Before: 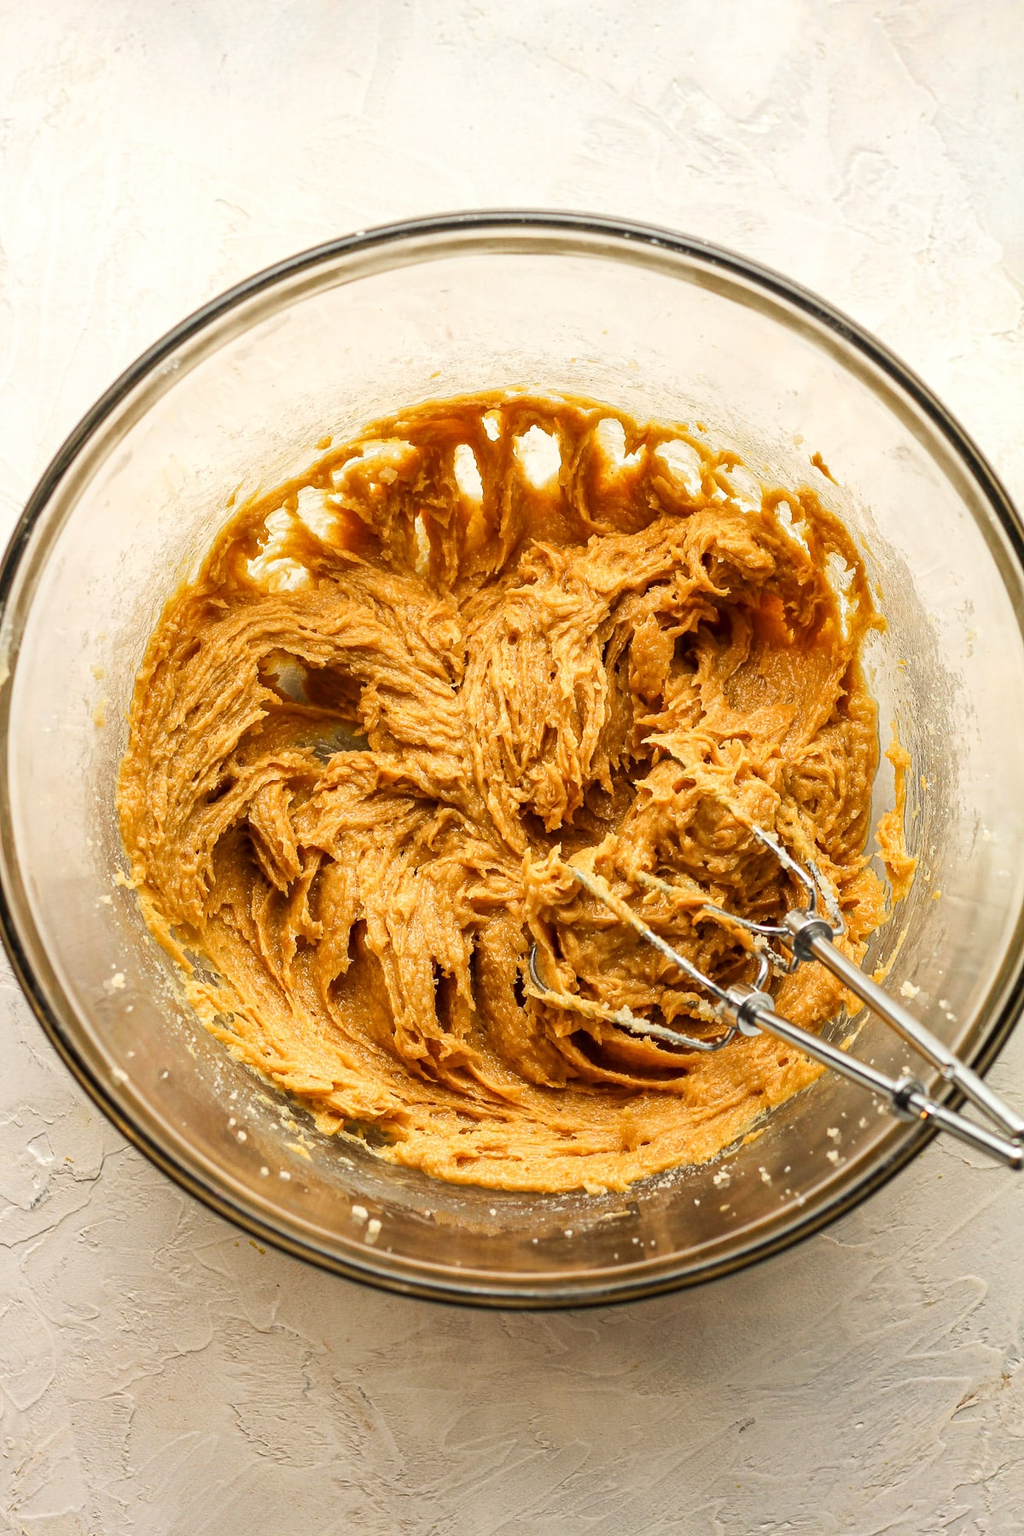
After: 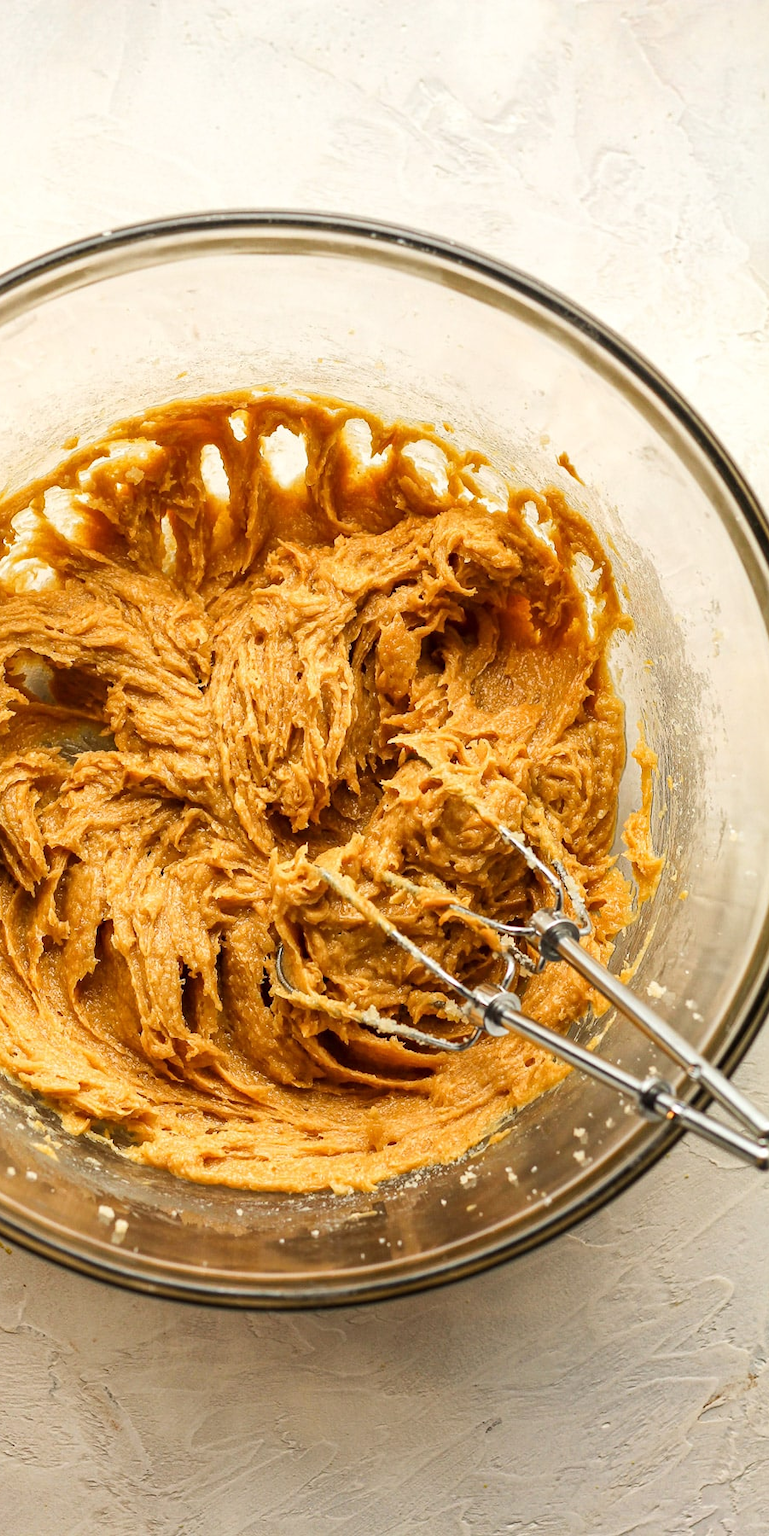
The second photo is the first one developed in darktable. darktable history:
crop and rotate: left 24.786%
